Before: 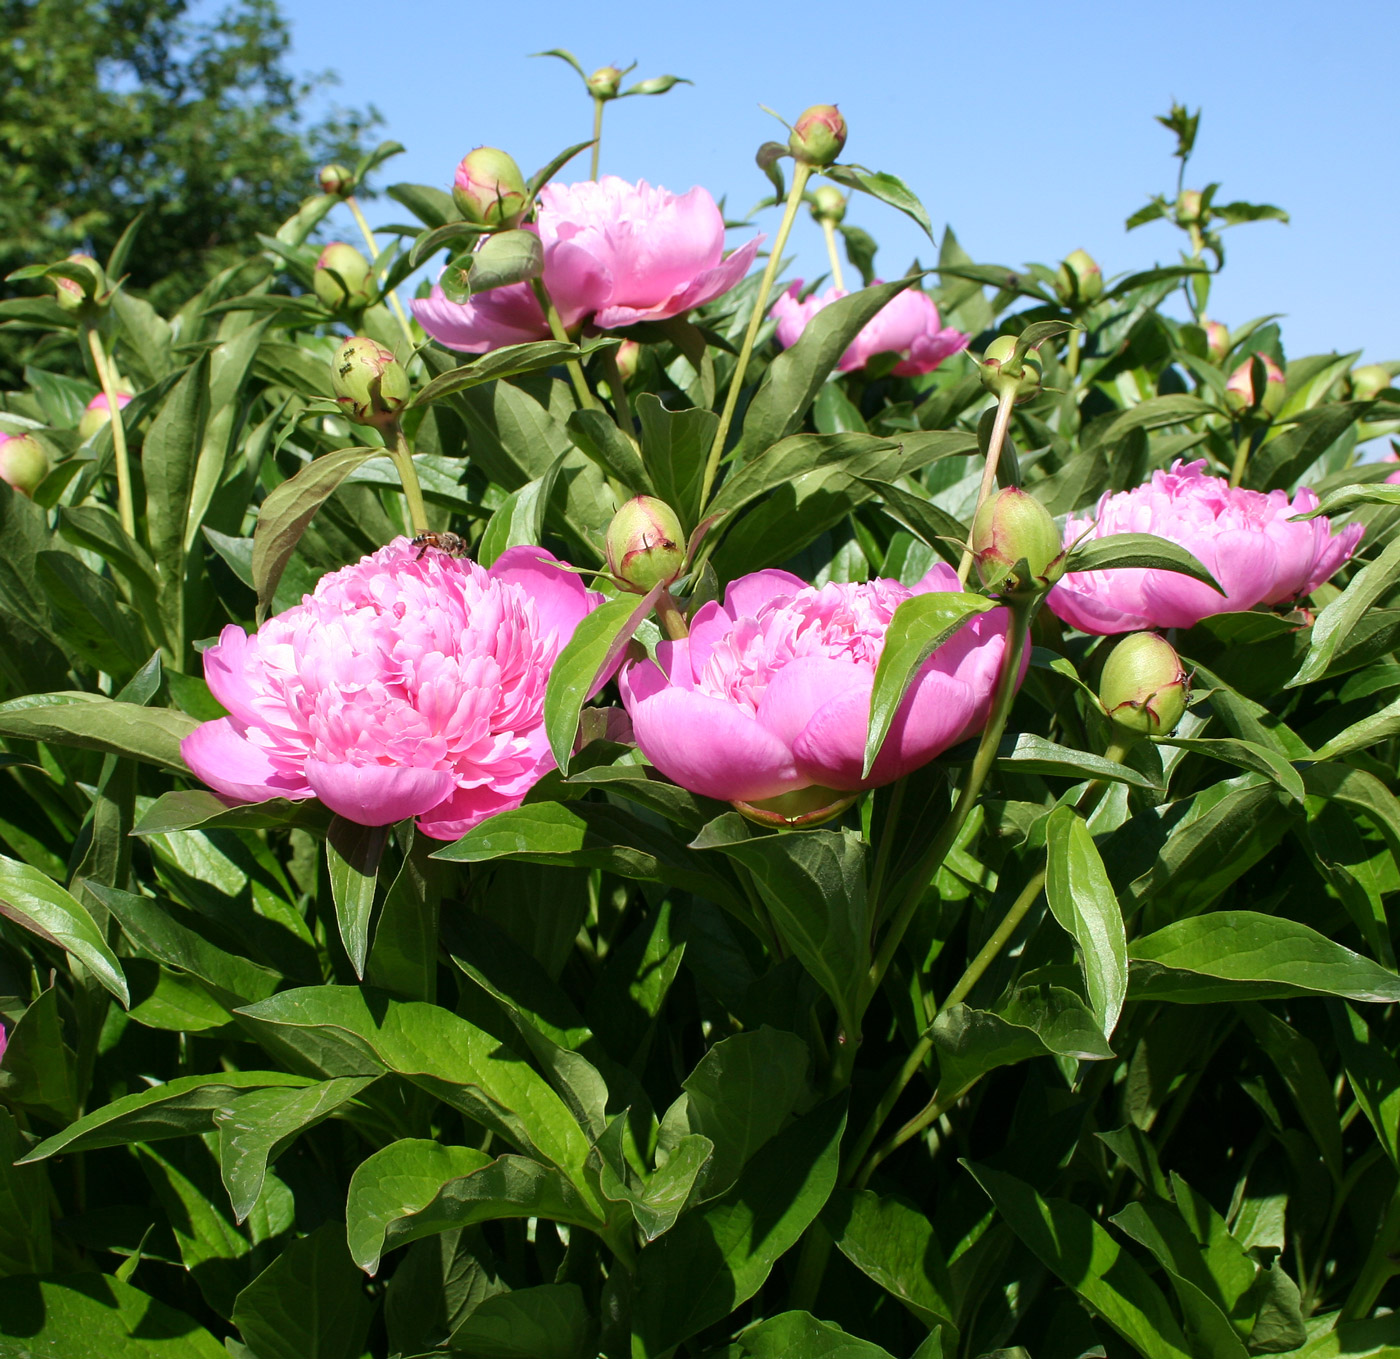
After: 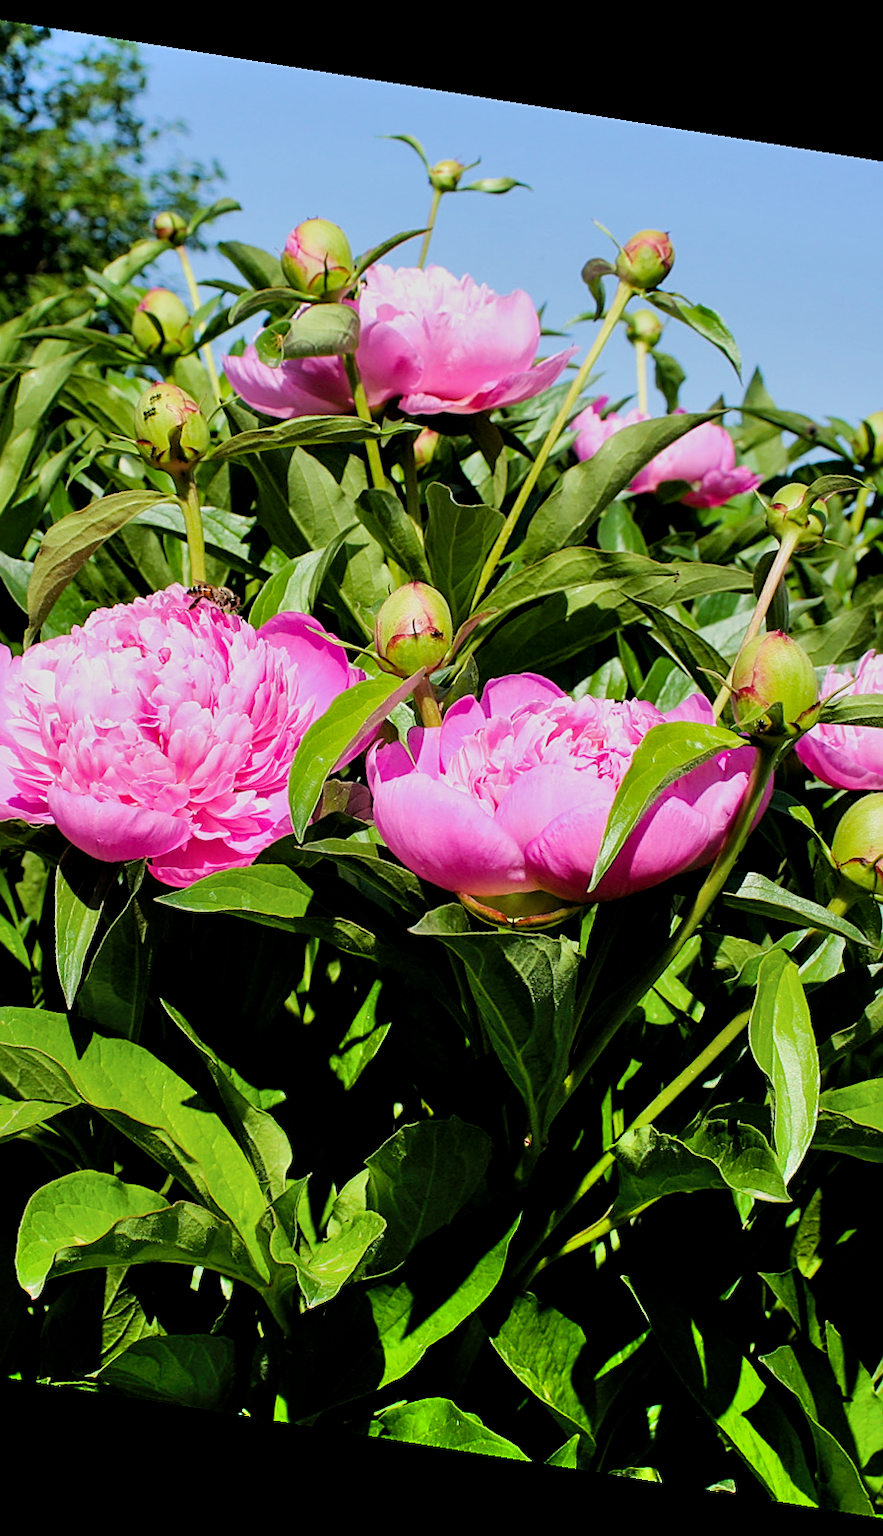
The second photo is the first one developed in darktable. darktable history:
color balance rgb: perceptual saturation grading › global saturation 20%, global vibrance 20%
shadows and highlights: low approximation 0.01, soften with gaussian
local contrast: highlights 100%, shadows 100%, detail 120%, midtone range 0.2
rotate and perspective: rotation 9.12°, automatic cropping off
sharpen: on, module defaults
filmic rgb: black relative exposure -5 EV, hardness 2.88, contrast 1.1
crop: left 21.674%, right 22.086%
exposure: exposure 0.078 EV, compensate highlight preservation false
